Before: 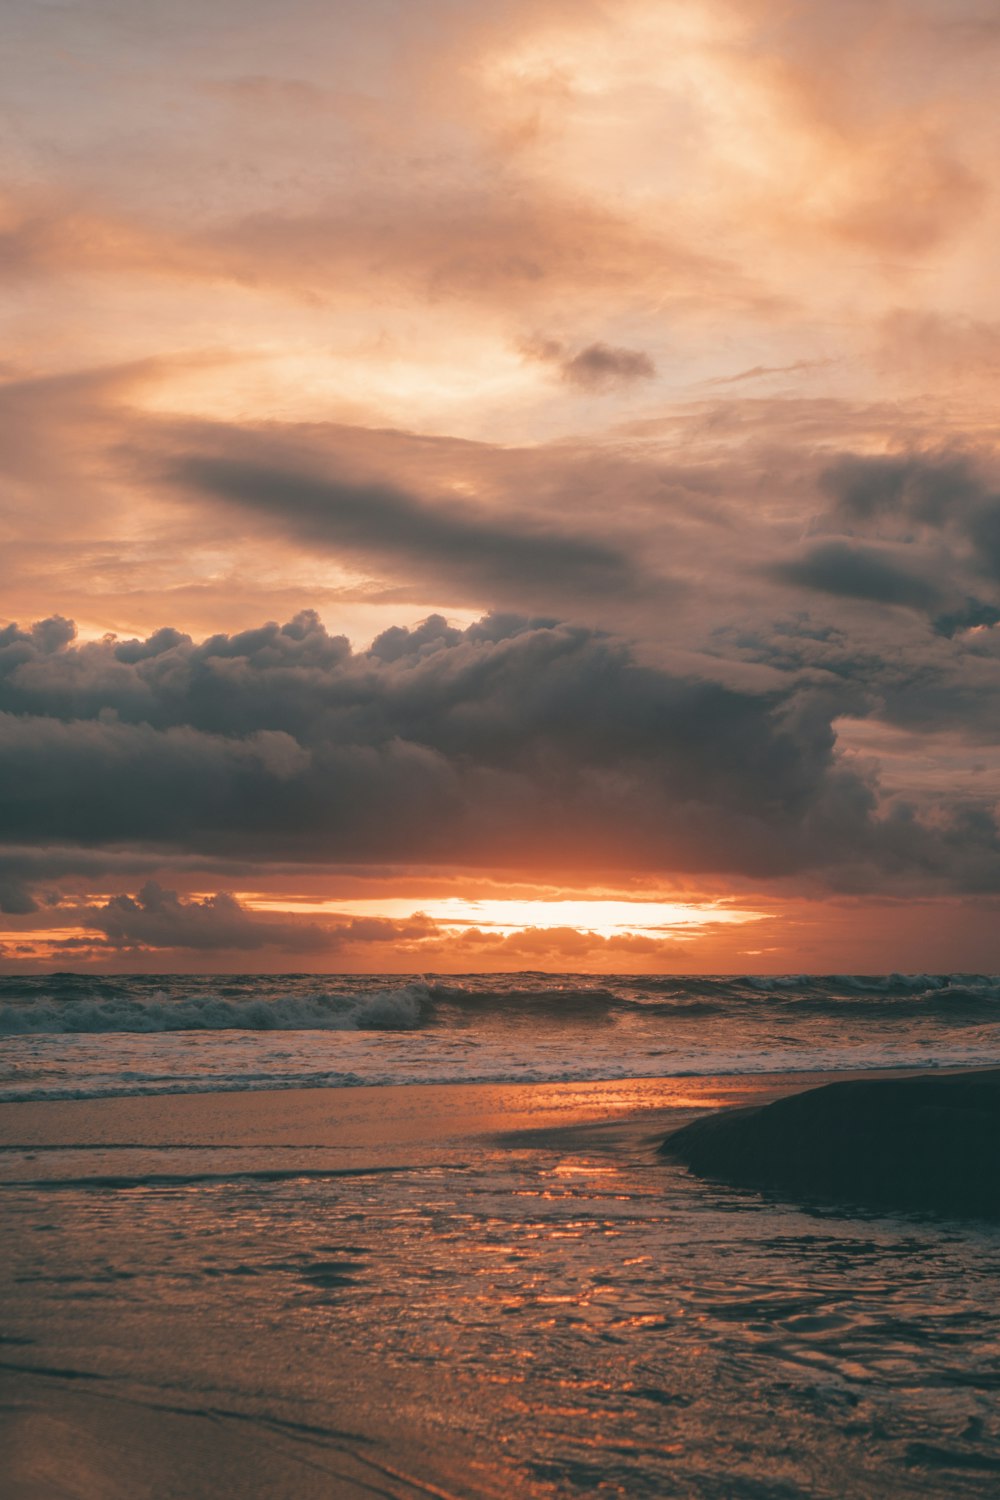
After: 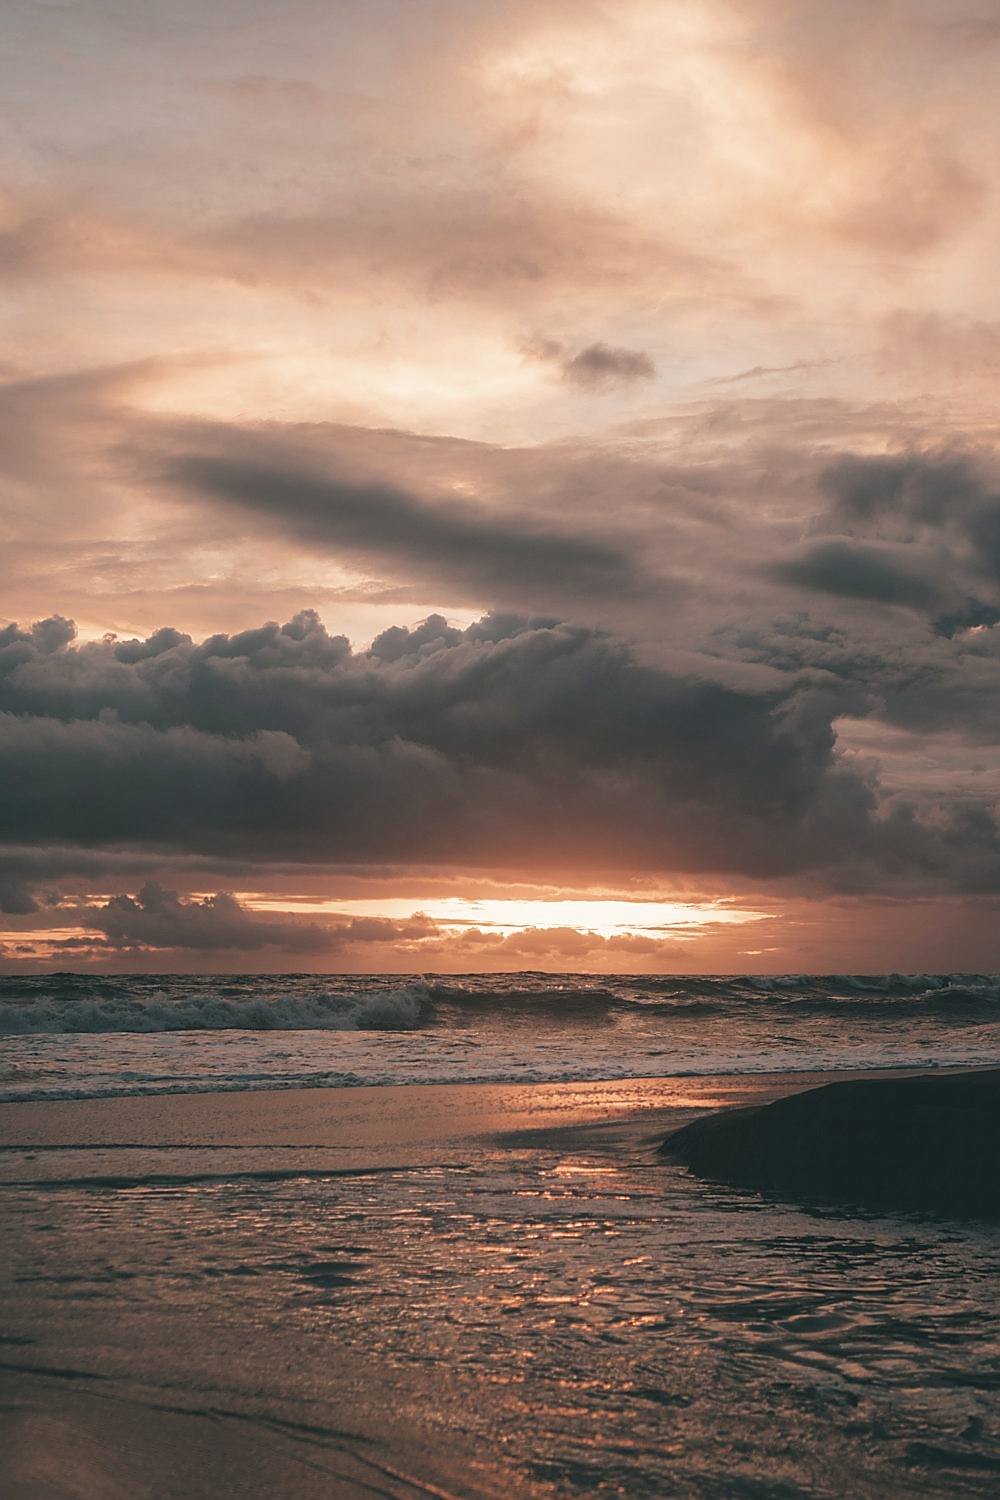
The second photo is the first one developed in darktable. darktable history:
sharpen: radius 1.359, amount 1.243, threshold 0.812
contrast brightness saturation: contrast 0.102, saturation -0.296
